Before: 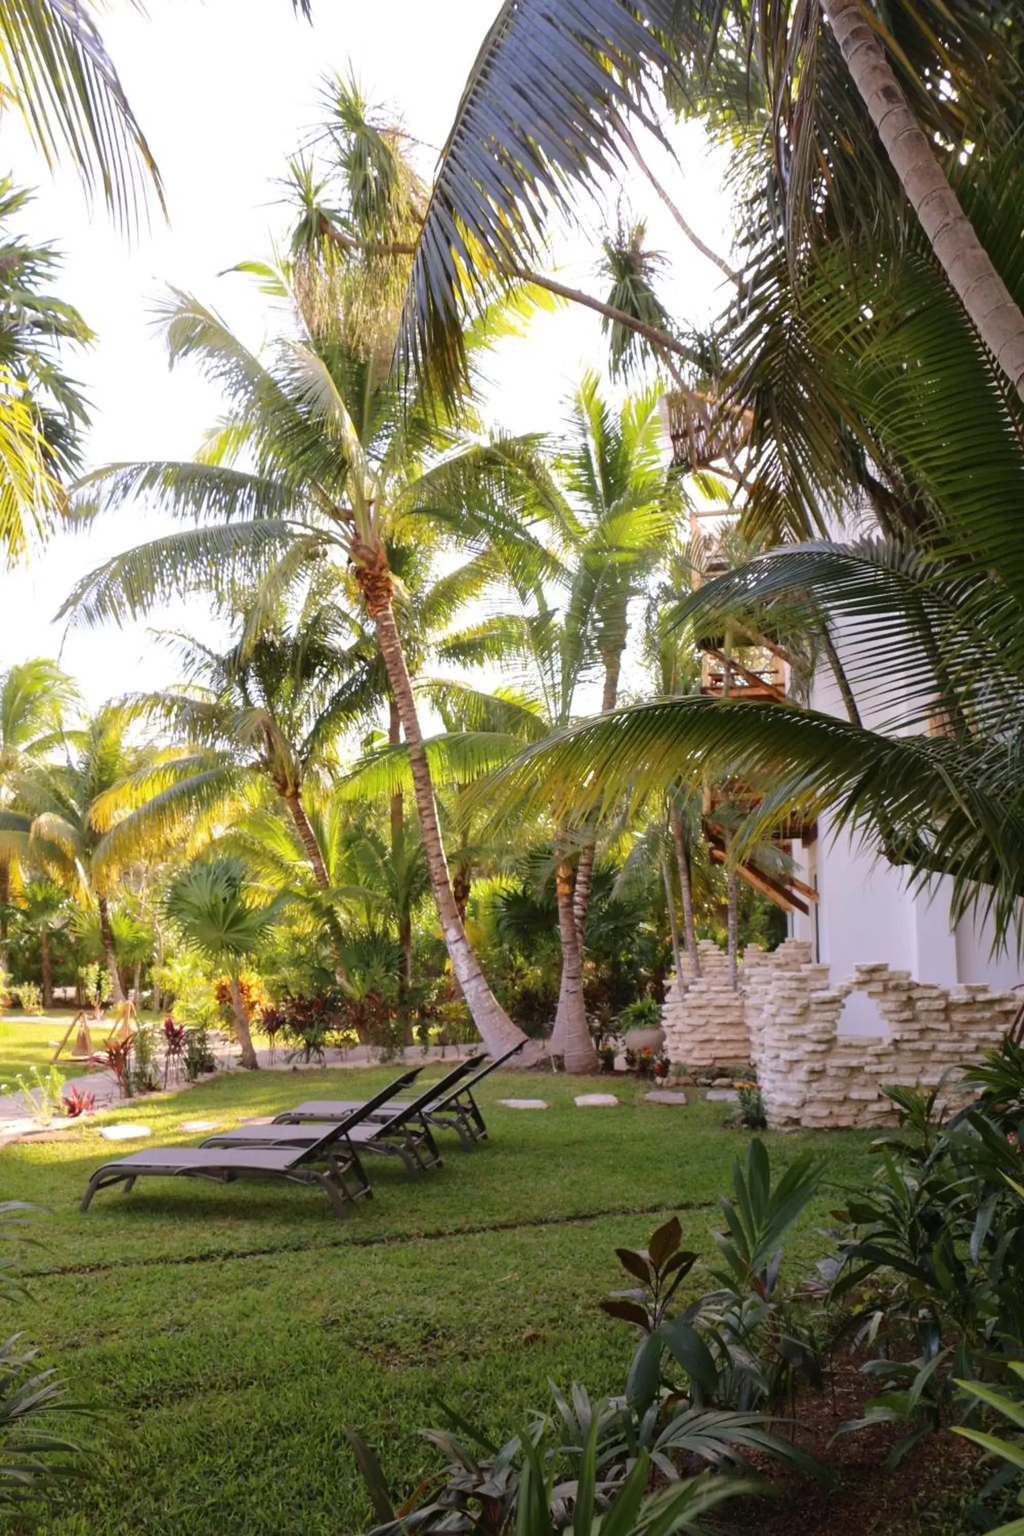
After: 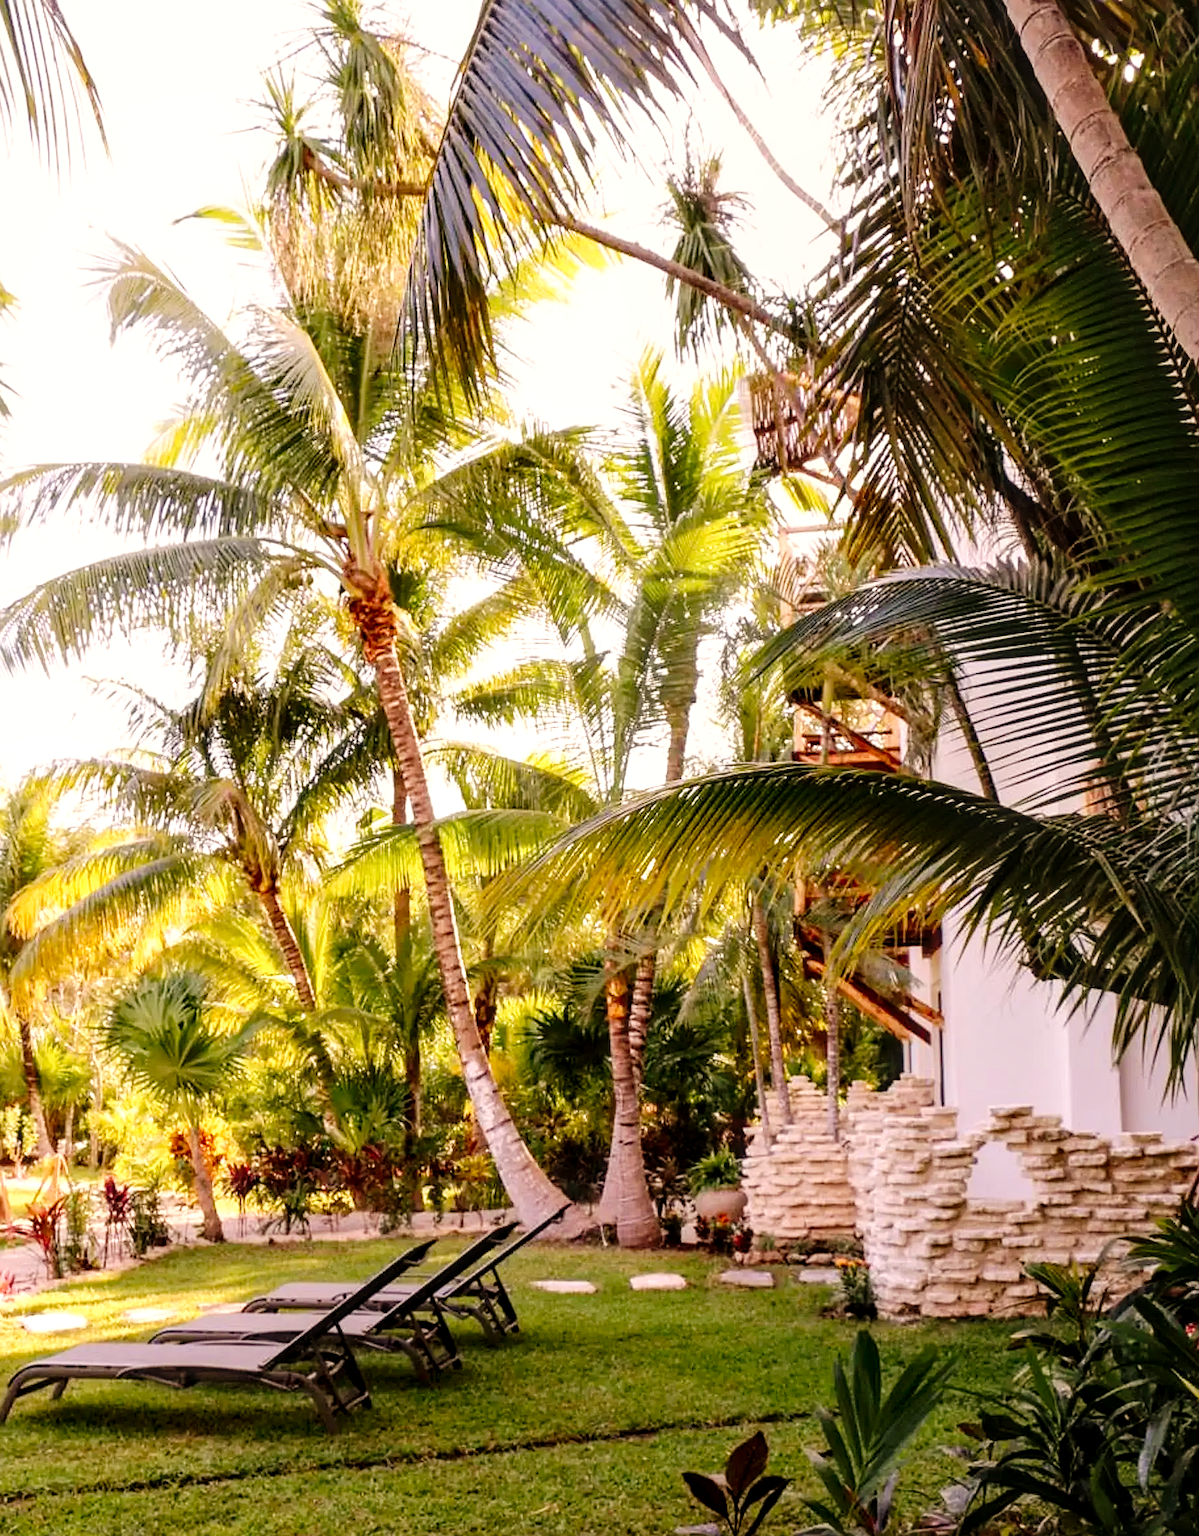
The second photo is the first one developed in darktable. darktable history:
crop: left 8.155%, top 6.611%, bottom 15.385%
local contrast: detail 130%
sharpen: on, module defaults
contrast brightness saturation: contrast 0.05
tone curve: curves: ch0 [(0, 0) (0.003, 0.006) (0.011, 0.007) (0.025, 0.009) (0.044, 0.012) (0.069, 0.021) (0.1, 0.036) (0.136, 0.056) (0.177, 0.105) (0.224, 0.165) (0.277, 0.251) (0.335, 0.344) (0.399, 0.439) (0.468, 0.532) (0.543, 0.628) (0.623, 0.718) (0.709, 0.797) (0.801, 0.874) (0.898, 0.943) (1, 1)], preserve colors none
white balance: red 1.127, blue 0.943
